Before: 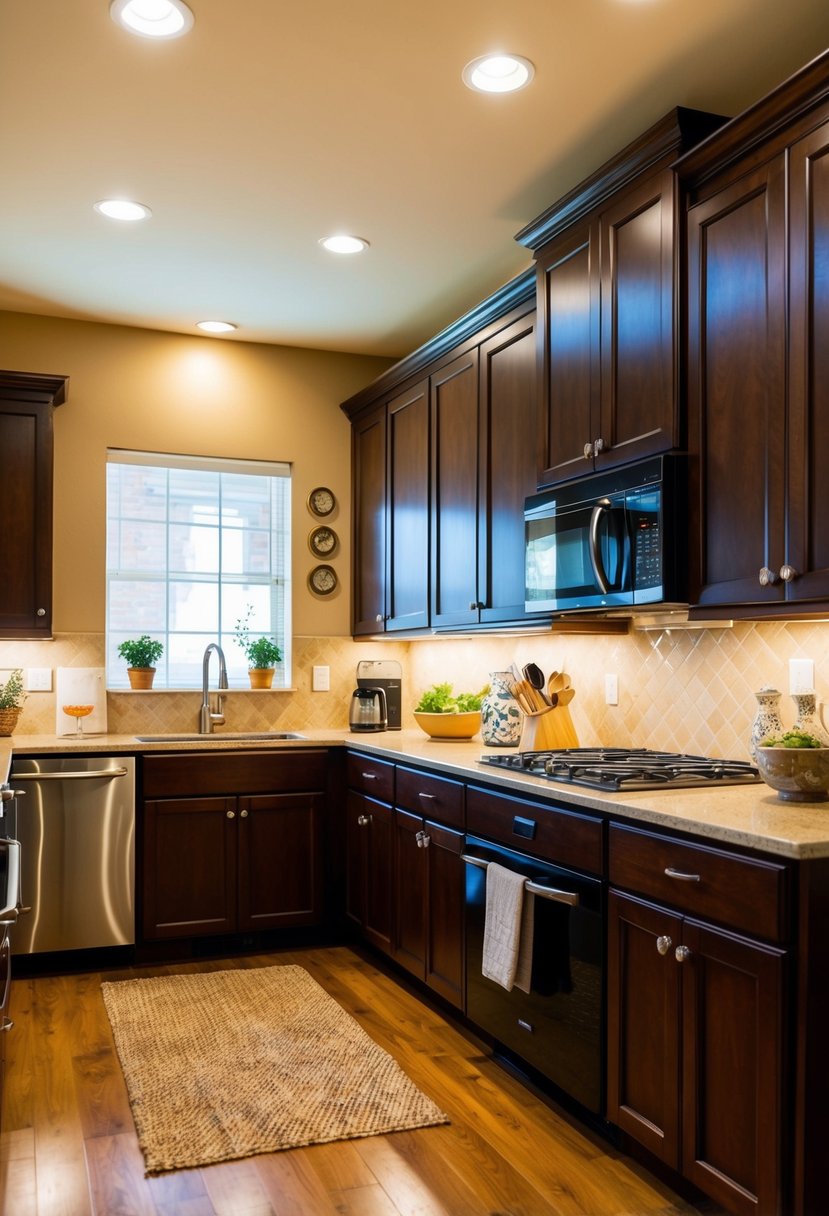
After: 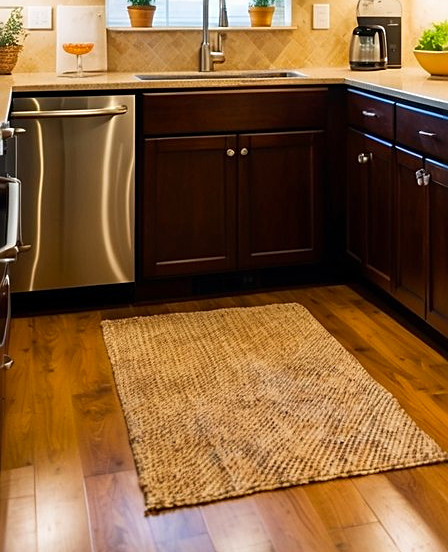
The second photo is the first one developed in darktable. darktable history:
sharpen: on, module defaults
crop and rotate: top 54.482%, right 45.88%, bottom 0.109%
color zones: curves: ch1 [(0, 0.292) (0.001, 0.292) (0.2, 0.264) (0.4, 0.248) (0.6, 0.248) (0.8, 0.264) (0.999, 0.292) (1, 0.292)], mix -123.93%
